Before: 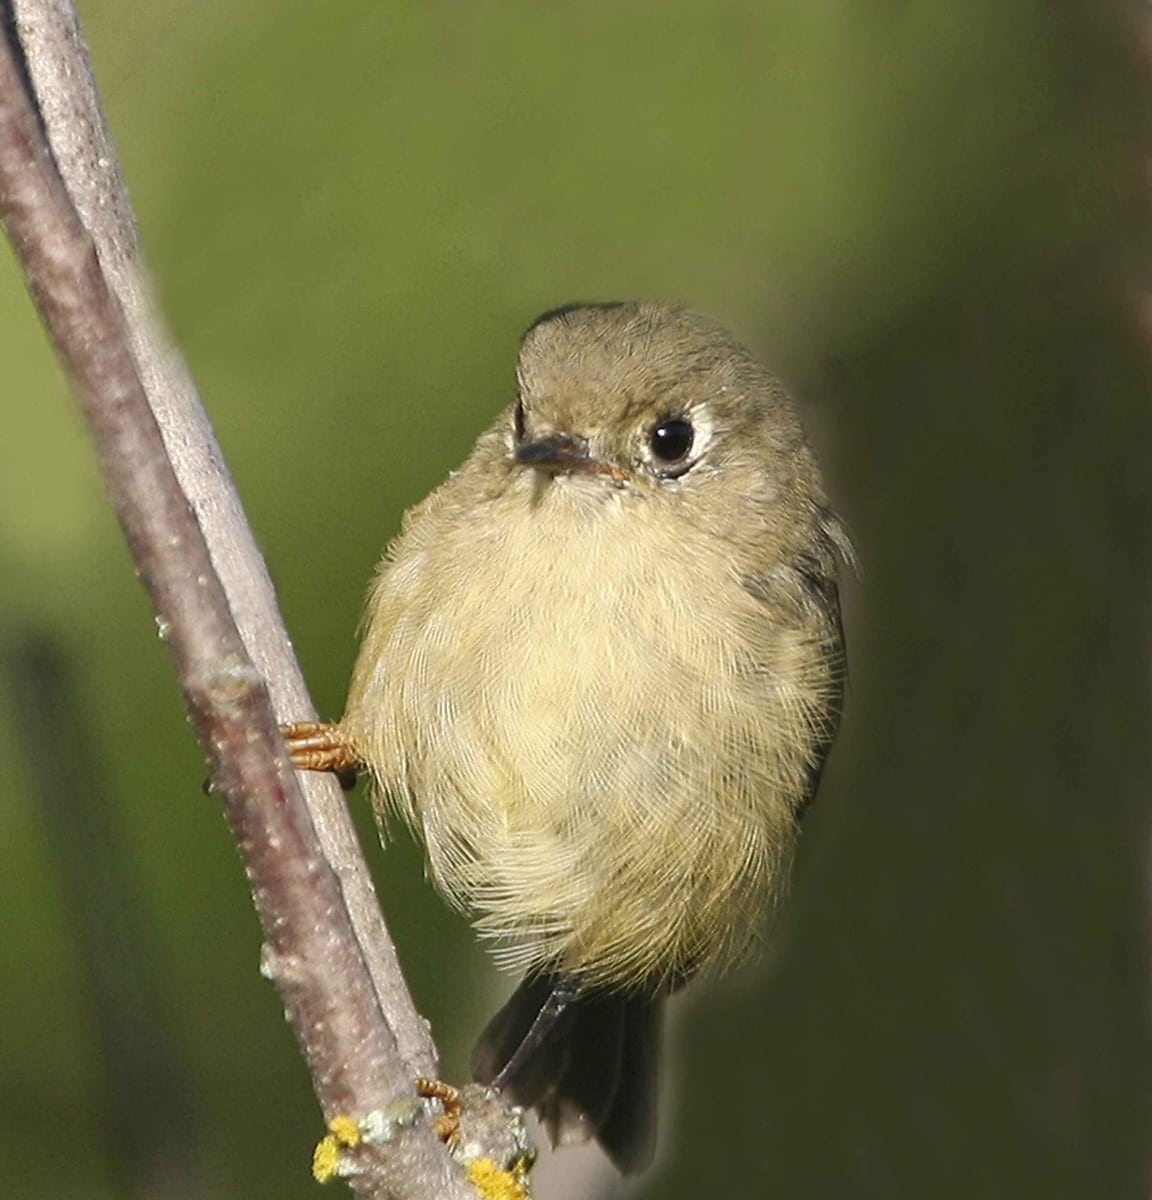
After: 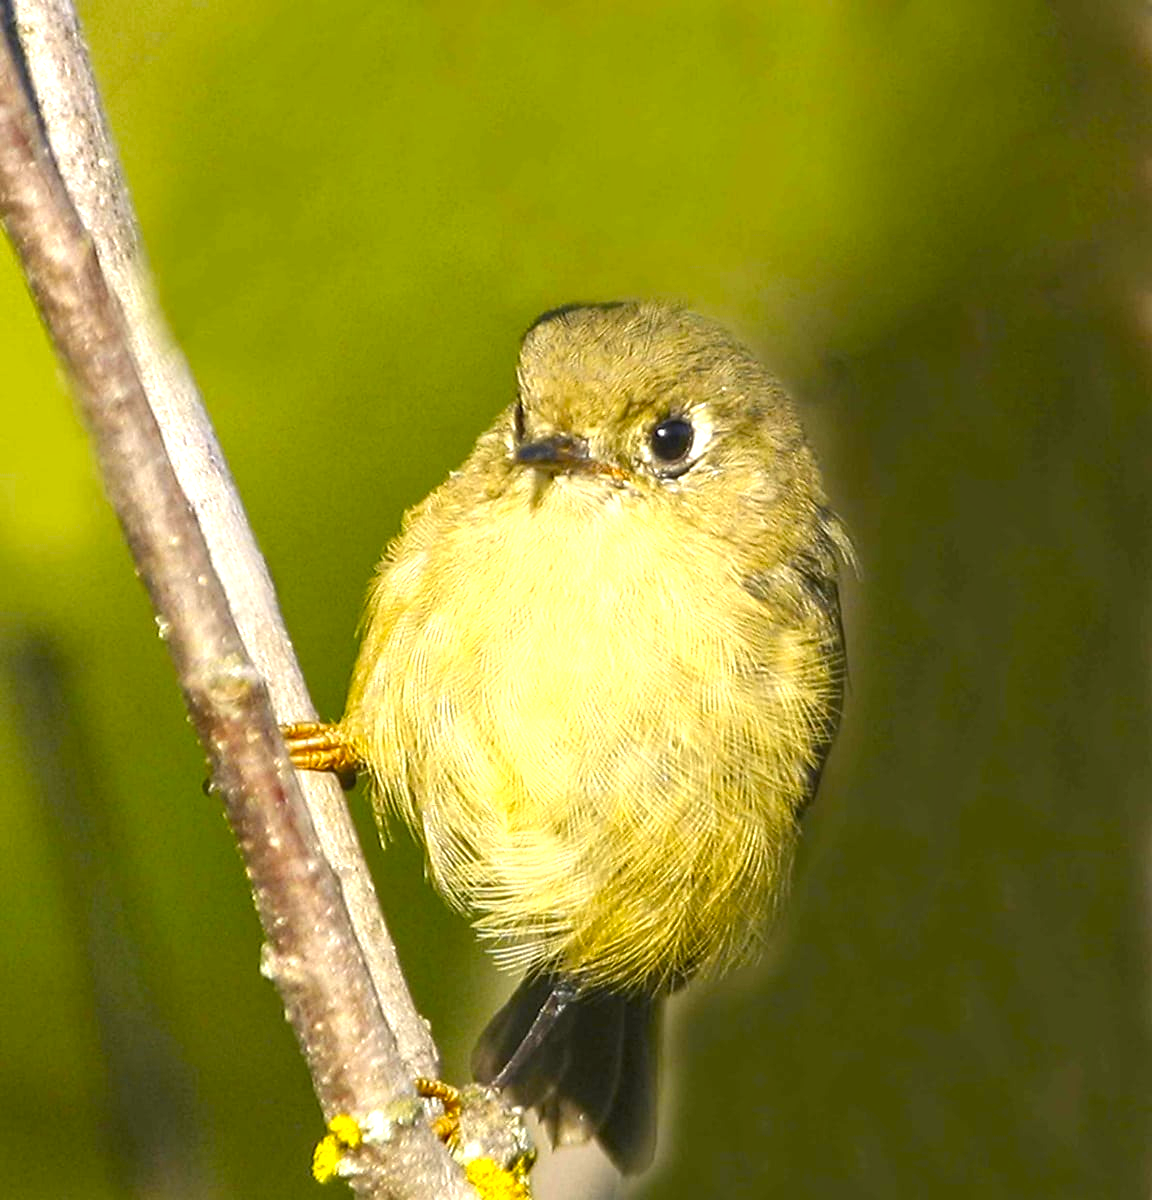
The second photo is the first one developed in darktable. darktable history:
local contrast: on, module defaults
color contrast: green-magenta contrast 1.12, blue-yellow contrast 1.95, unbound 0
exposure: black level correction 0, exposure 0.7 EV, compensate exposure bias true, compensate highlight preservation false
